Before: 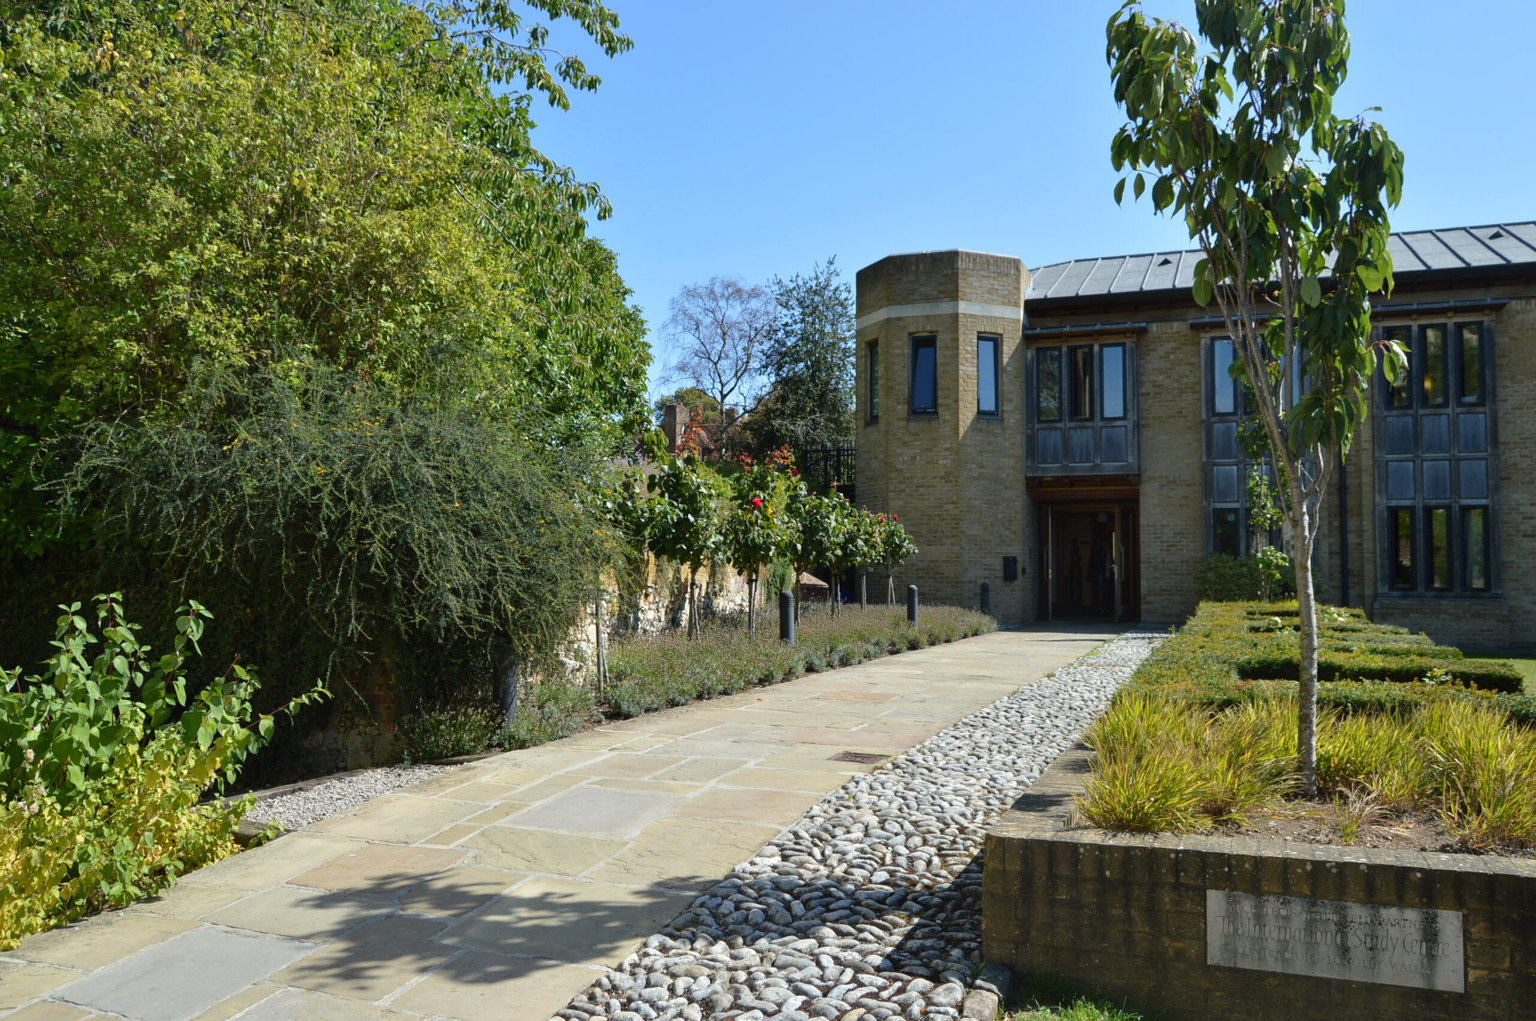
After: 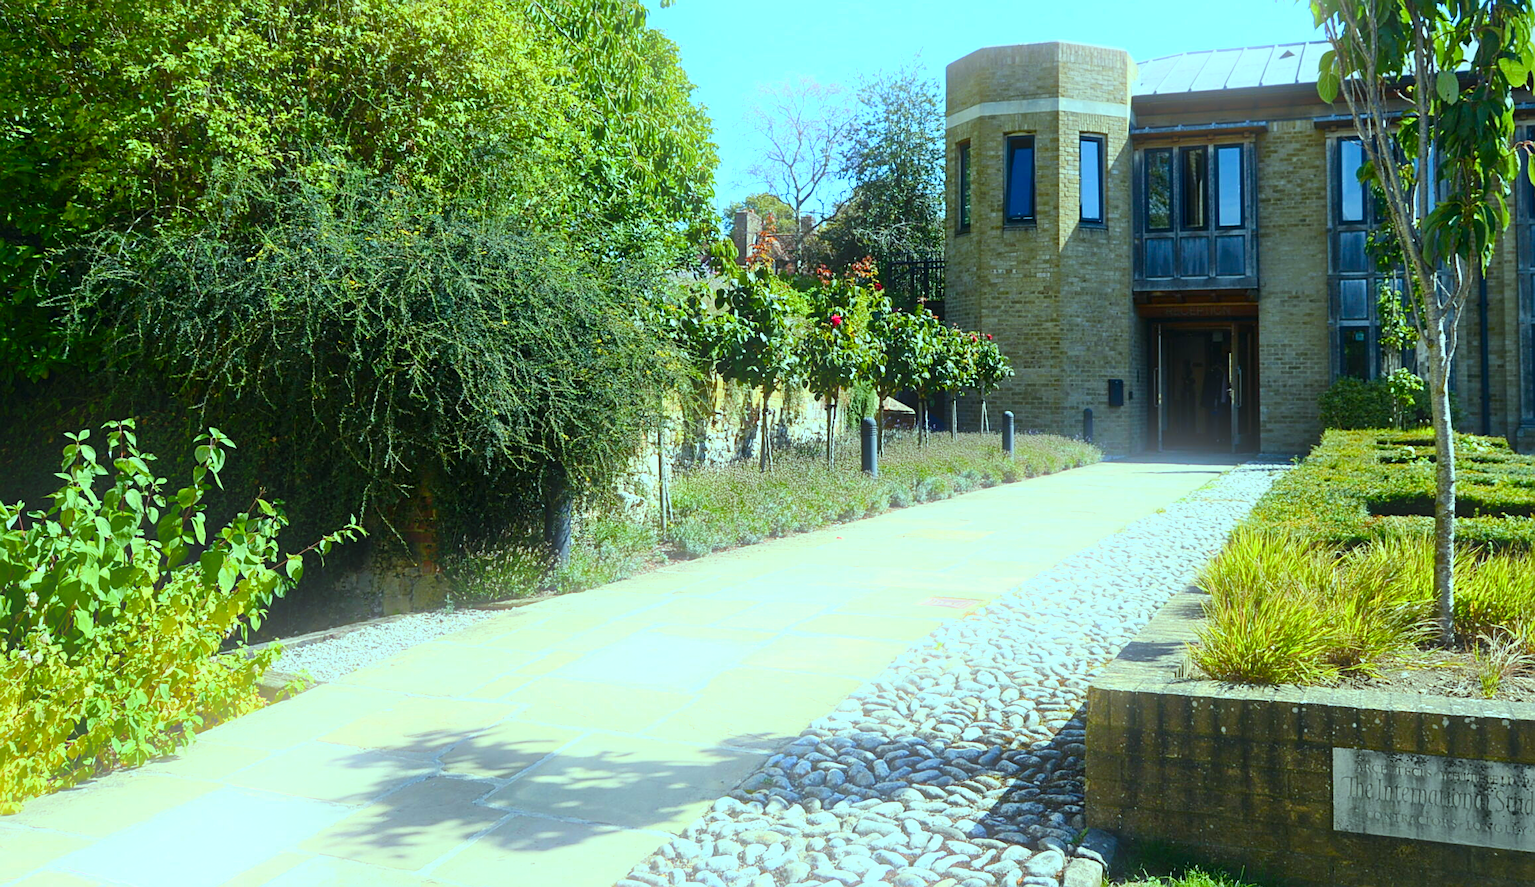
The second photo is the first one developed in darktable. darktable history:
color balance rgb: perceptual saturation grading › global saturation 20%, perceptual saturation grading › highlights -25%, perceptual saturation grading › shadows 25%
crop: top 20.916%, right 9.437%, bottom 0.316%
sharpen: on, module defaults
local contrast: mode bilateral grid, contrast 20, coarseness 50, detail 120%, midtone range 0.2
contrast brightness saturation: contrast 0.2, brightness 0.16, saturation 0.22
bloom: size 16%, threshold 98%, strength 20%
color balance: mode lift, gamma, gain (sRGB), lift [0.997, 0.979, 1.021, 1.011], gamma [1, 1.084, 0.916, 0.998], gain [1, 0.87, 1.13, 1.101], contrast 4.55%, contrast fulcrum 38.24%, output saturation 104.09%
